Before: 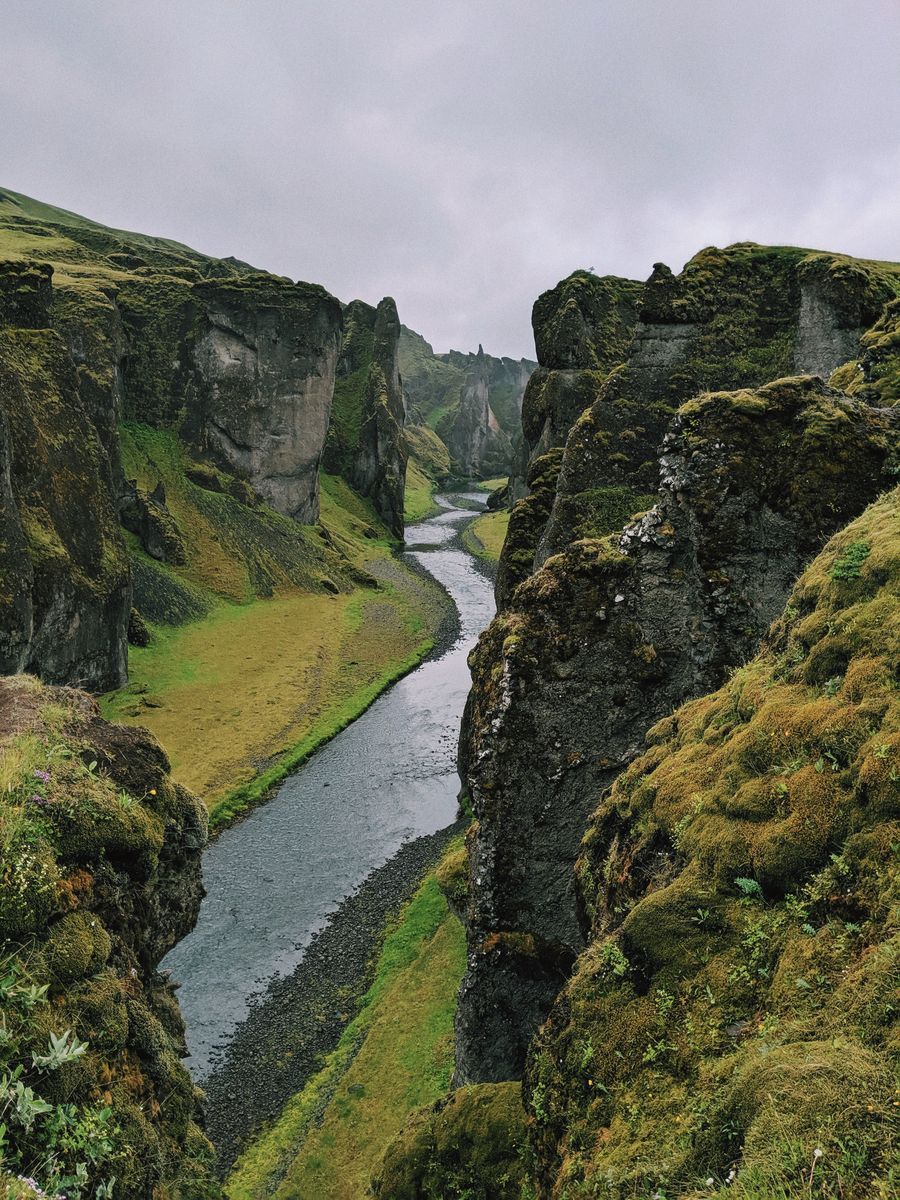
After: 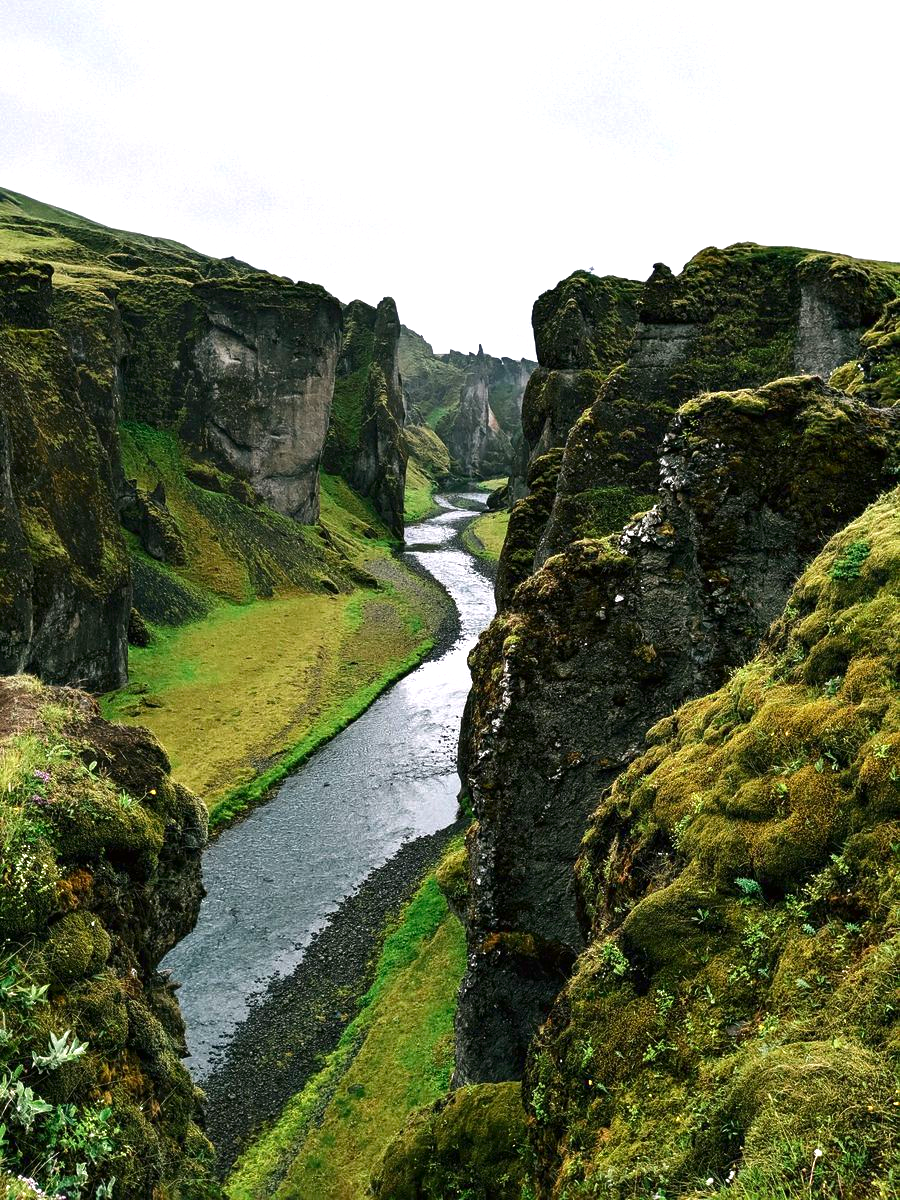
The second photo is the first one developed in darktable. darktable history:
exposure: black level correction 0.002, exposure 1 EV, compensate exposure bias true, compensate highlight preservation false
color zones: curves: ch1 [(0.113, 0.438) (0.75, 0.5)]; ch2 [(0.12, 0.526) (0.75, 0.5)]
contrast brightness saturation: brightness -0.25, saturation 0.196
